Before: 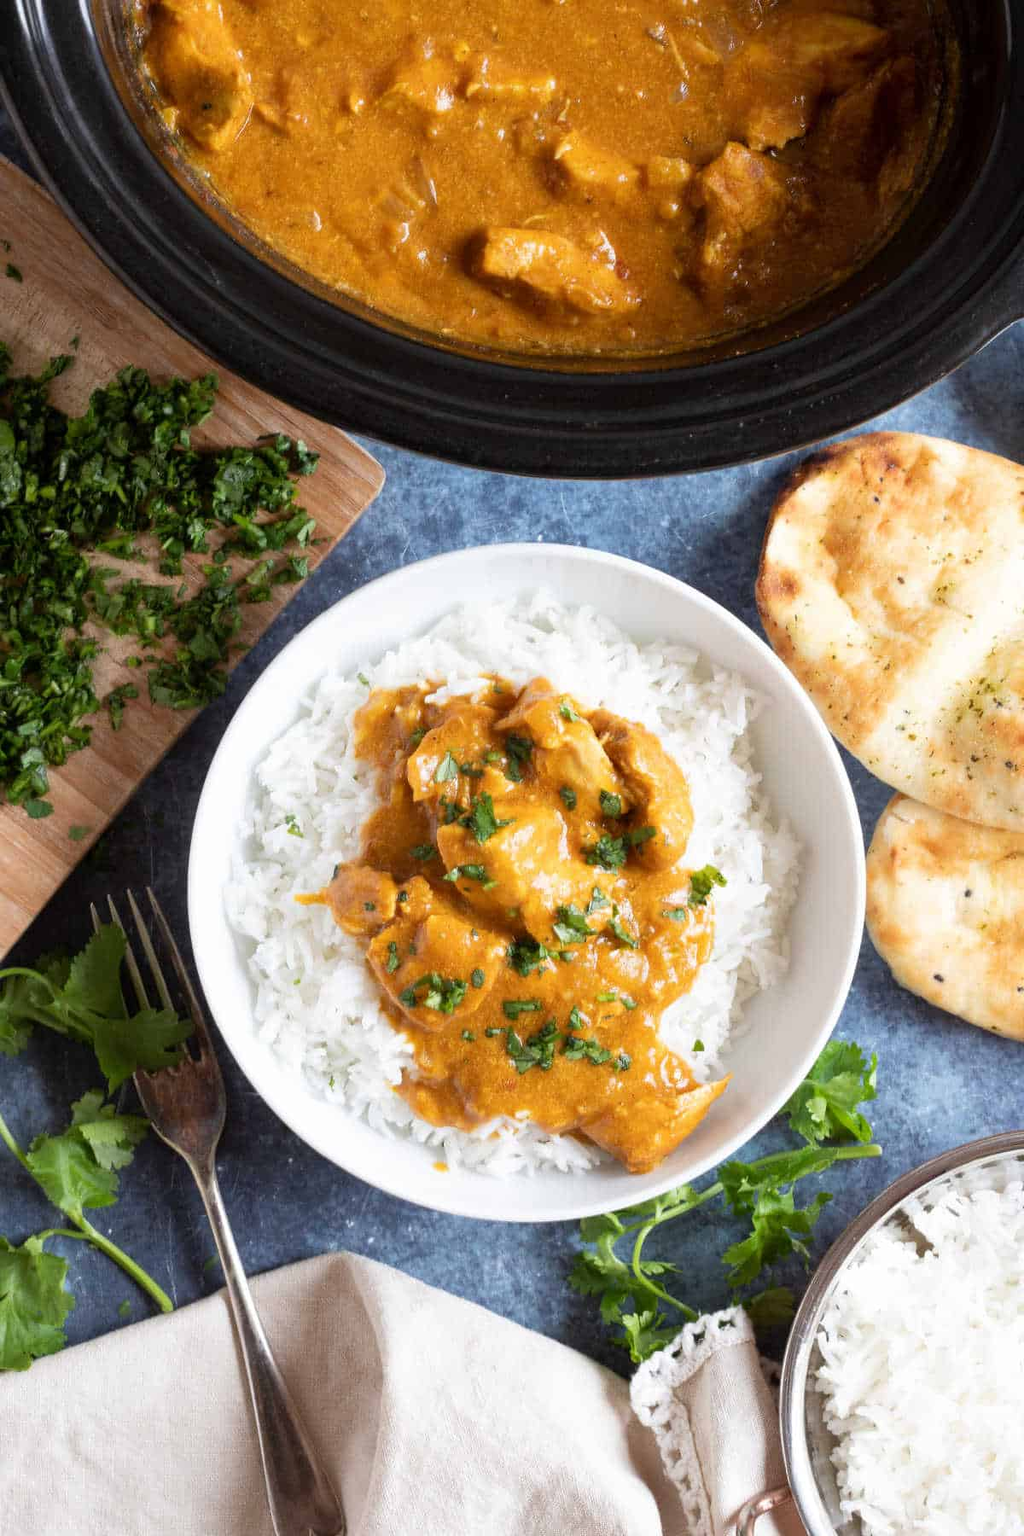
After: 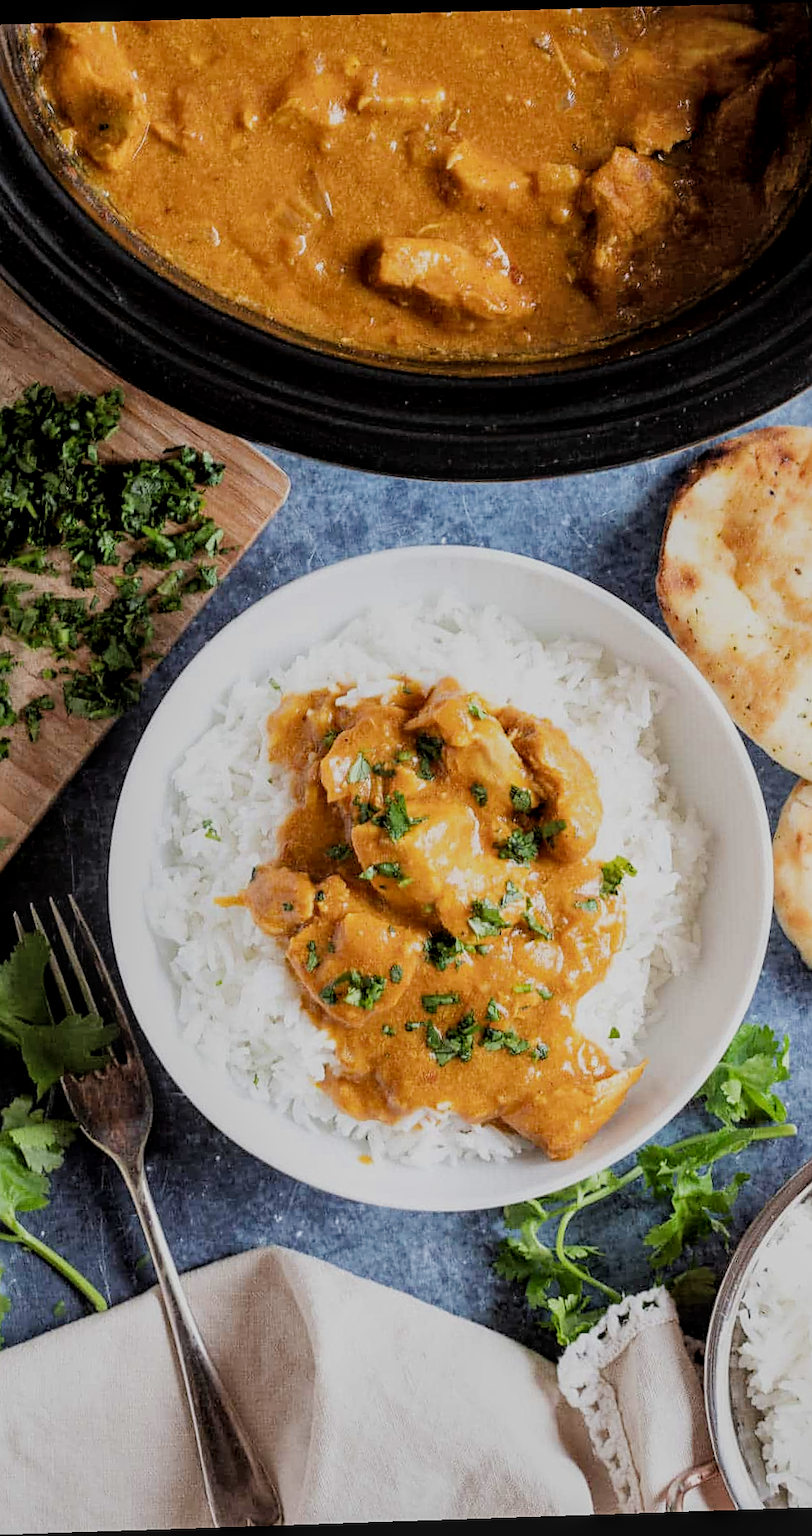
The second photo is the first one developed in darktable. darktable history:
crop: left 9.88%, right 12.664%
local contrast: on, module defaults
rotate and perspective: rotation -1.77°, lens shift (horizontal) 0.004, automatic cropping off
filmic rgb: black relative exposure -6.98 EV, white relative exposure 5.63 EV, hardness 2.86
sharpen: on, module defaults
